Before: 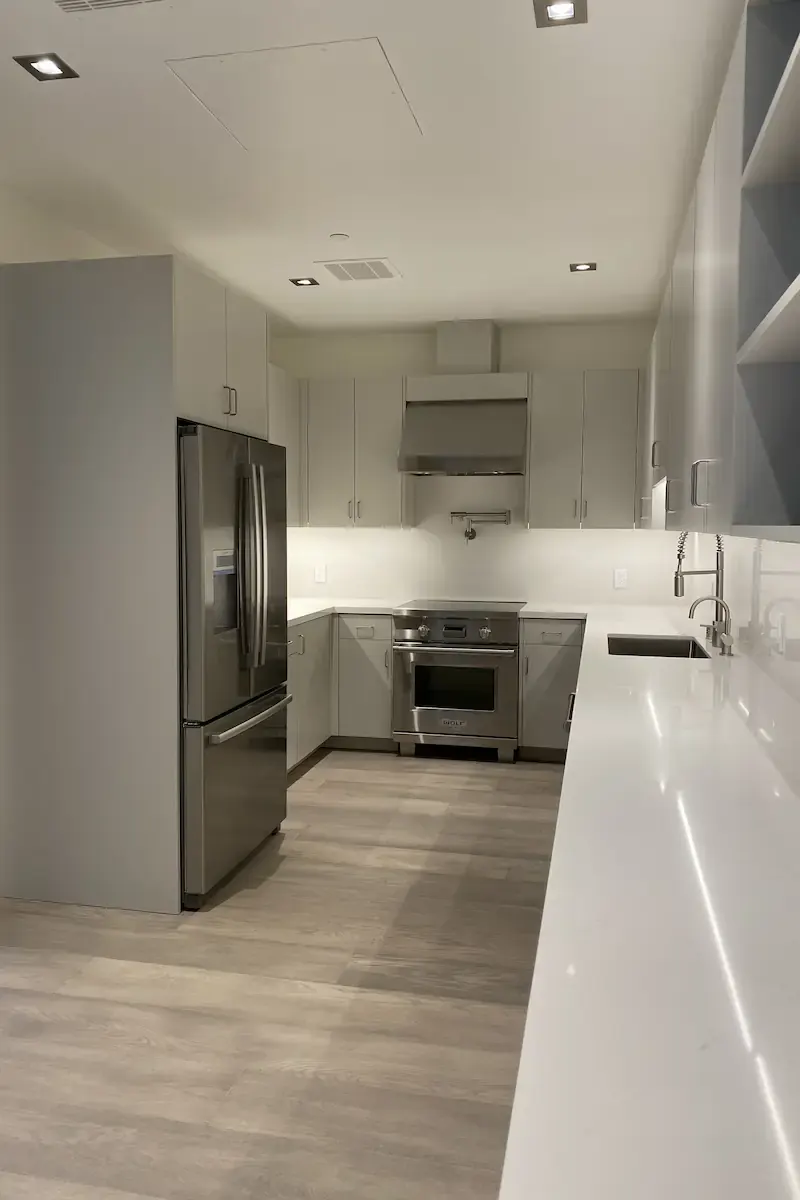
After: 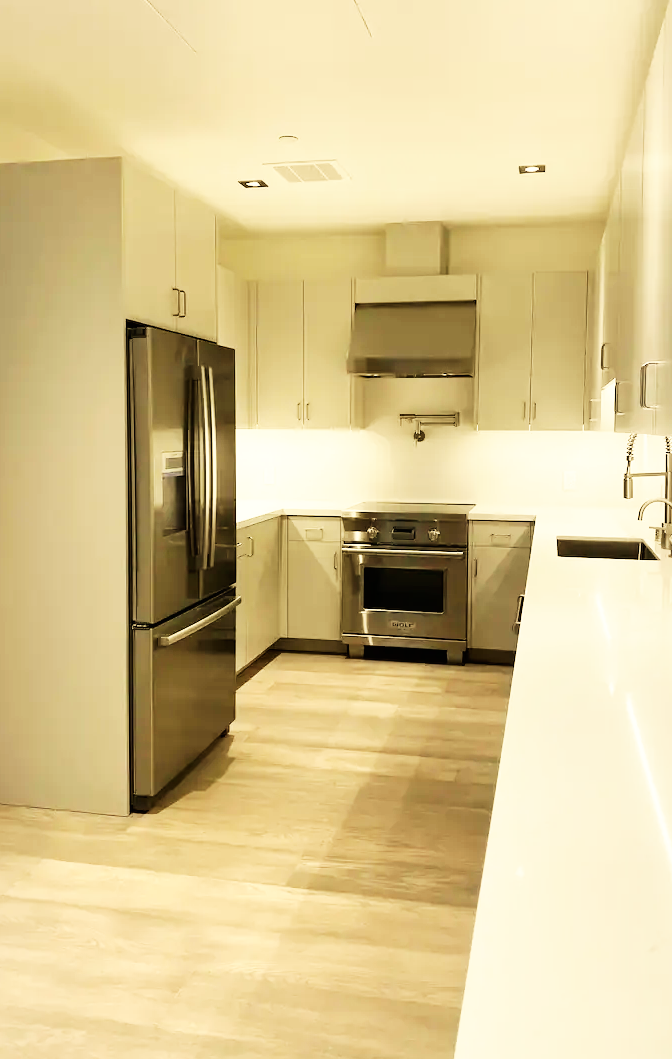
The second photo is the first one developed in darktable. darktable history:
crop: left 6.446%, top 8.188%, right 9.538%, bottom 3.548%
contrast brightness saturation: contrast 0.05
base curve: curves: ch0 [(0, 0) (0.007, 0.004) (0.027, 0.03) (0.046, 0.07) (0.207, 0.54) (0.442, 0.872) (0.673, 0.972) (1, 1)], preserve colors none
white balance: red 1.08, blue 0.791
